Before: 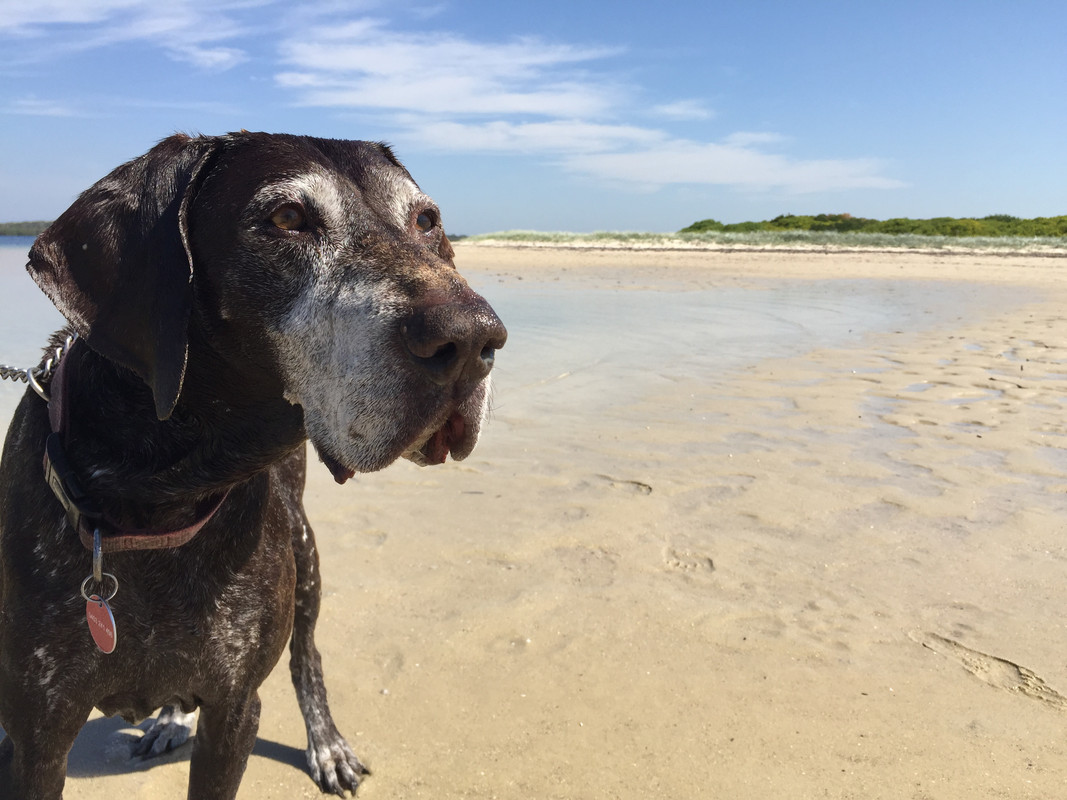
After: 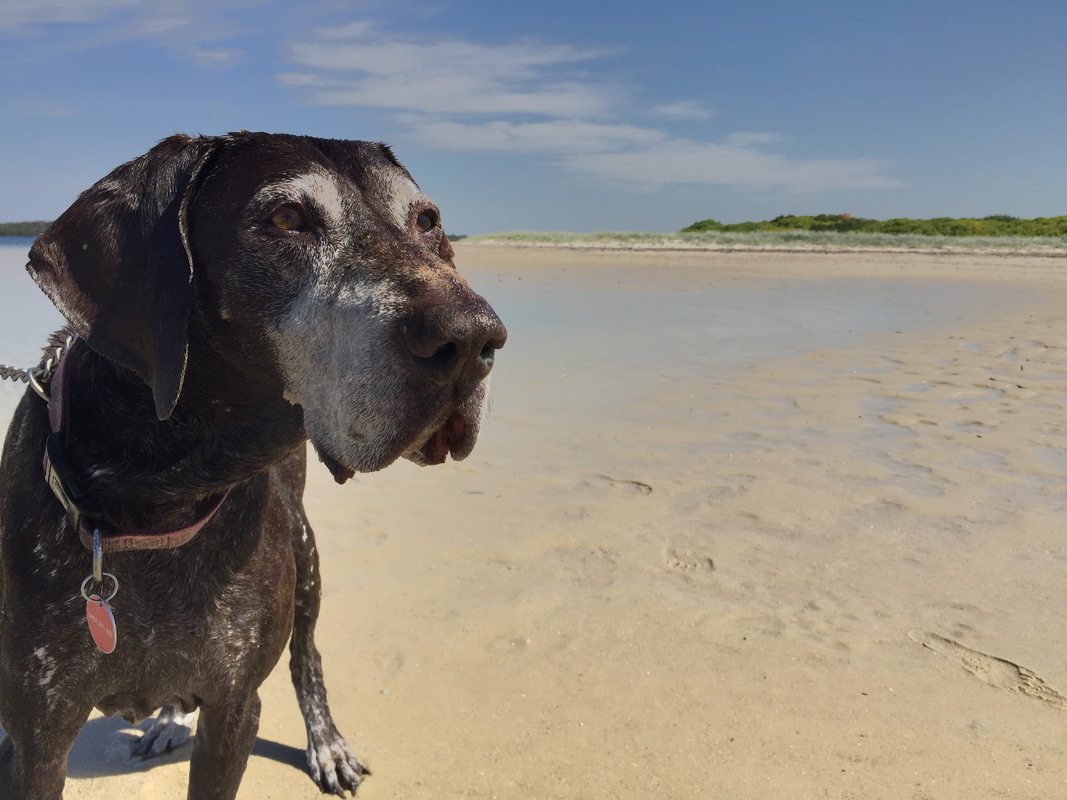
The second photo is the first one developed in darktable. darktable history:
graduated density: on, module defaults
tone equalizer: -7 EV -0.63 EV, -6 EV 1 EV, -5 EV -0.45 EV, -4 EV 0.43 EV, -3 EV 0.41 EV, -2 EV 0.15 EV, -1 EV -0.15 EV, +0 EV -0.39 EV, smoothing diameter 25%, edges refinement/feathering 10, preserve details guided filter
